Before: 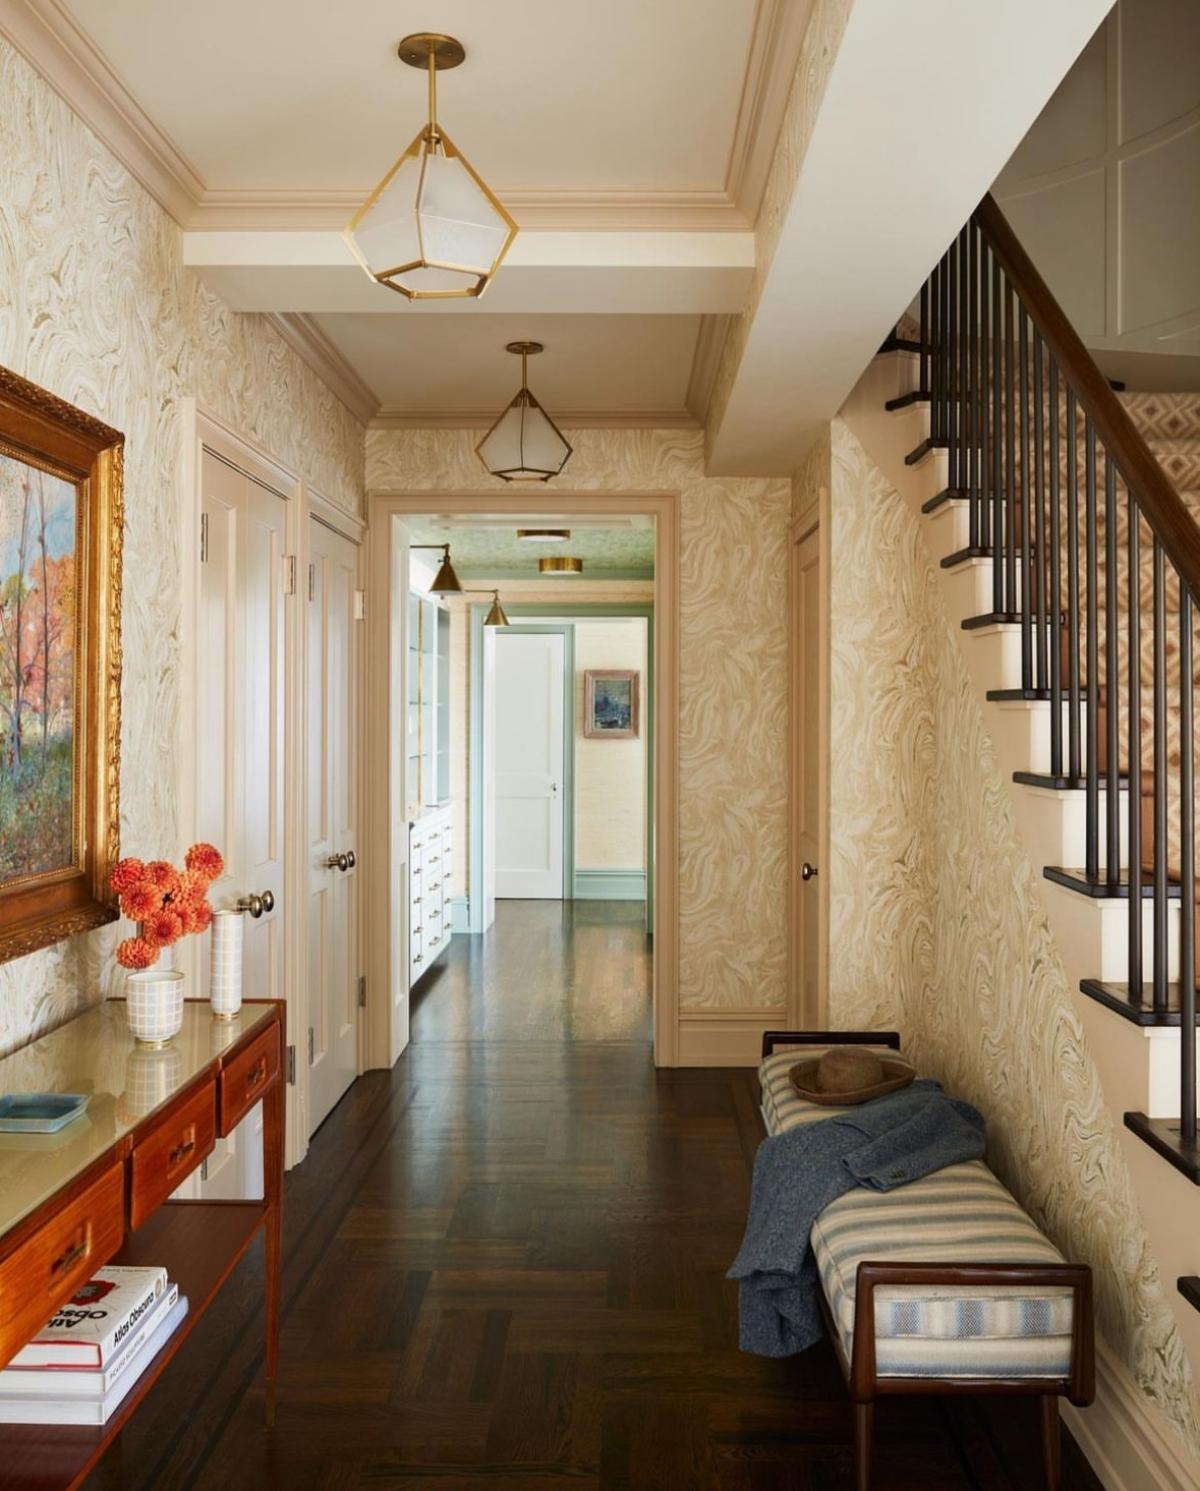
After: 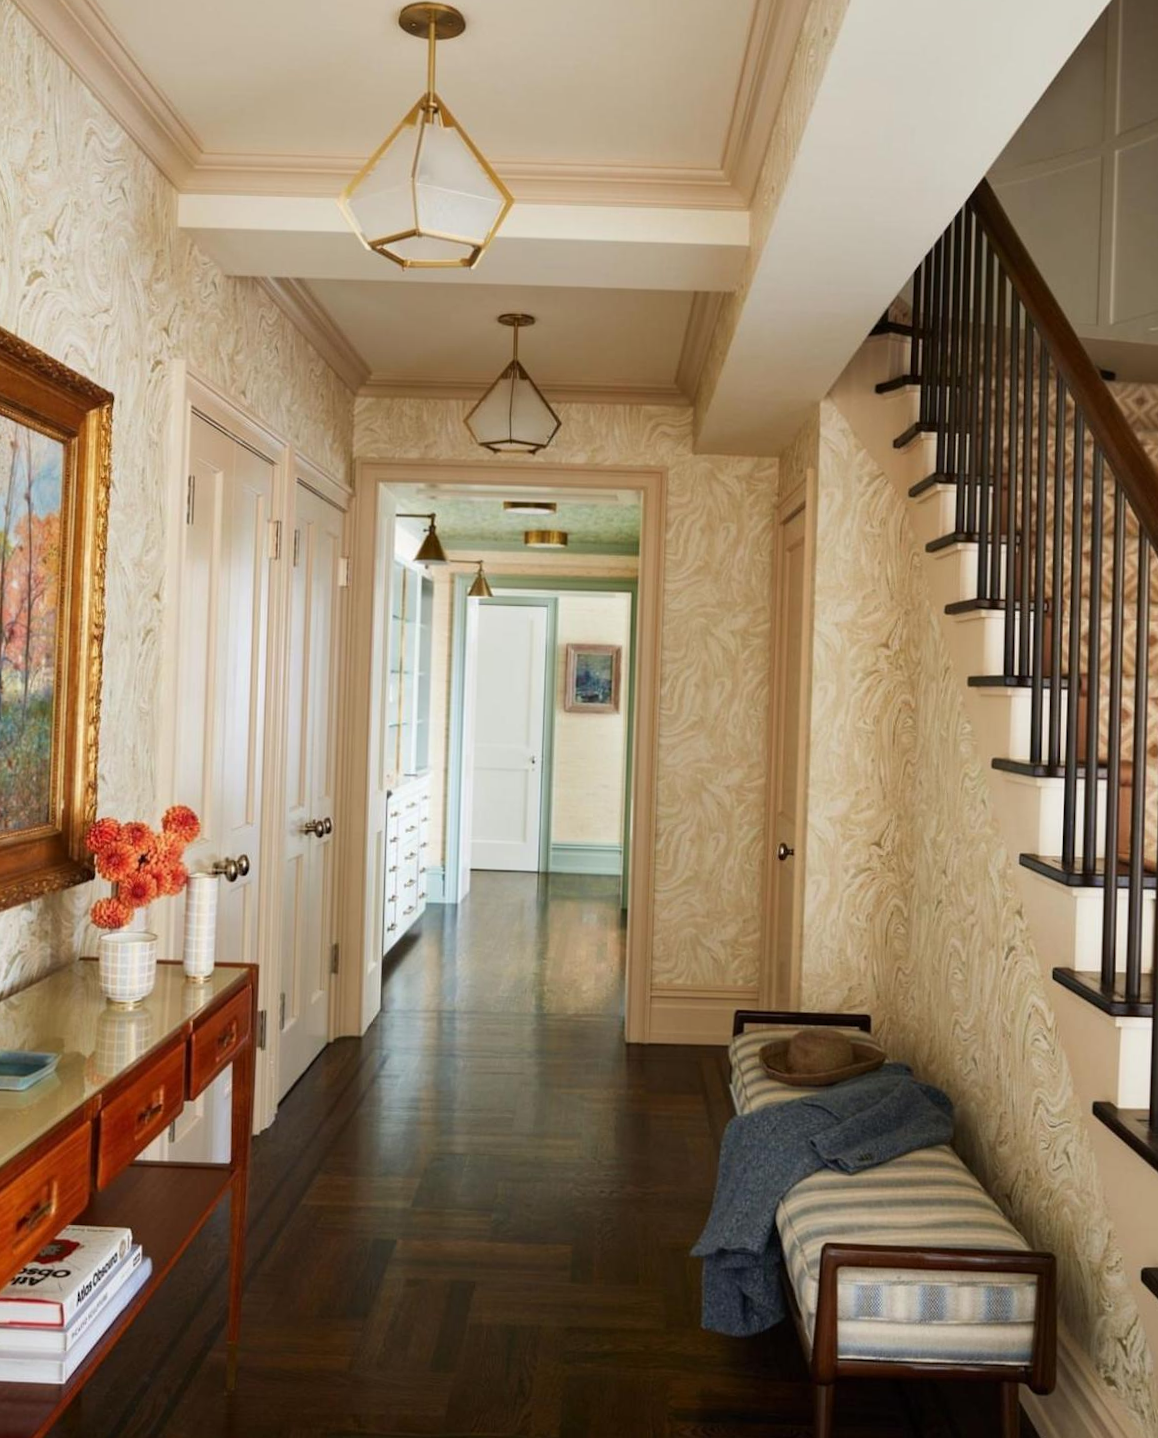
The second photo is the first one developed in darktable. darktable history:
rotate and perspective: automatic cropping original format, crop left 0, crop top 0
crop and rotate: angle -1.69°
